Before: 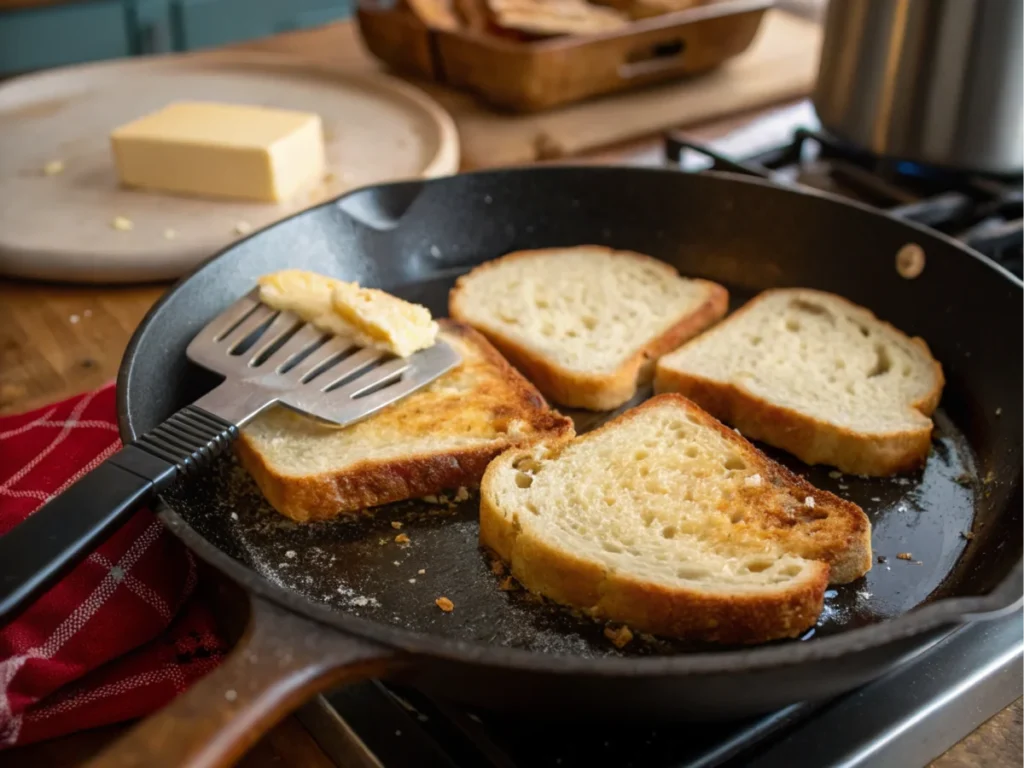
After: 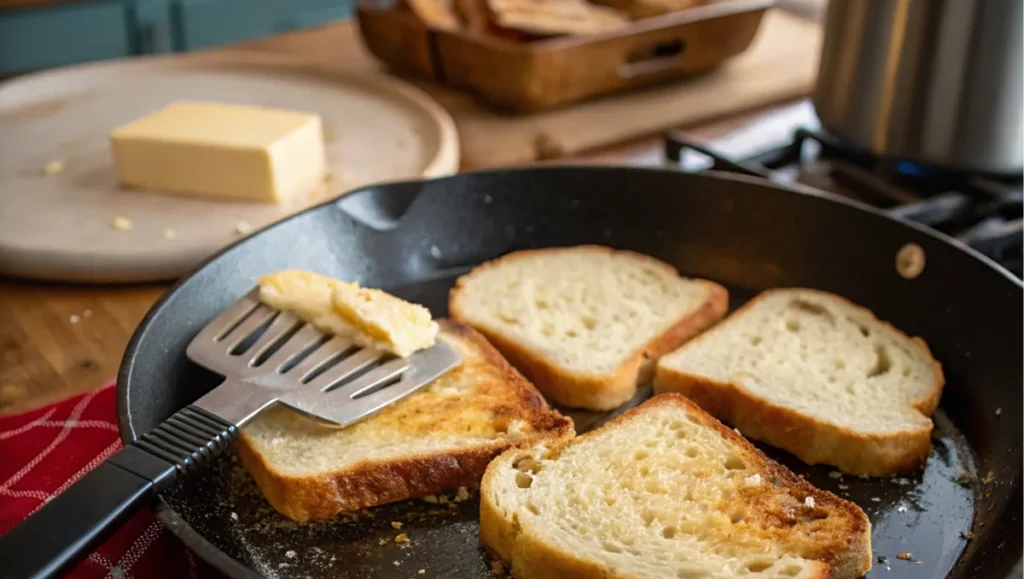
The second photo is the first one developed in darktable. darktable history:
crop: bottom 24.586%
sharpen: amount 0.212
